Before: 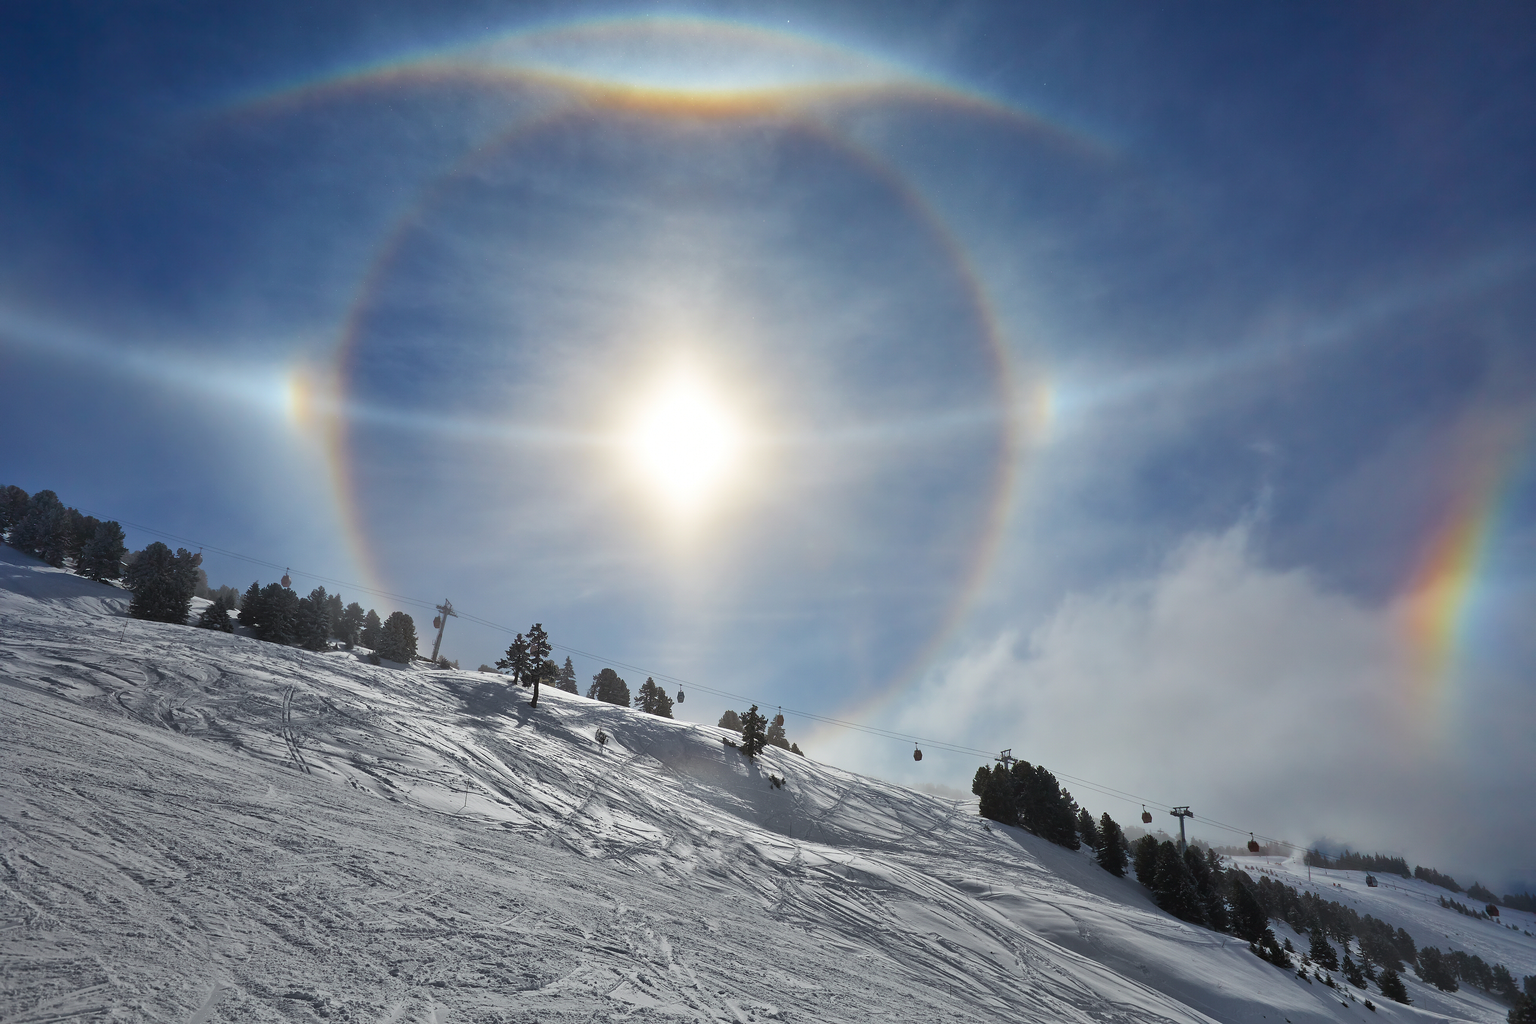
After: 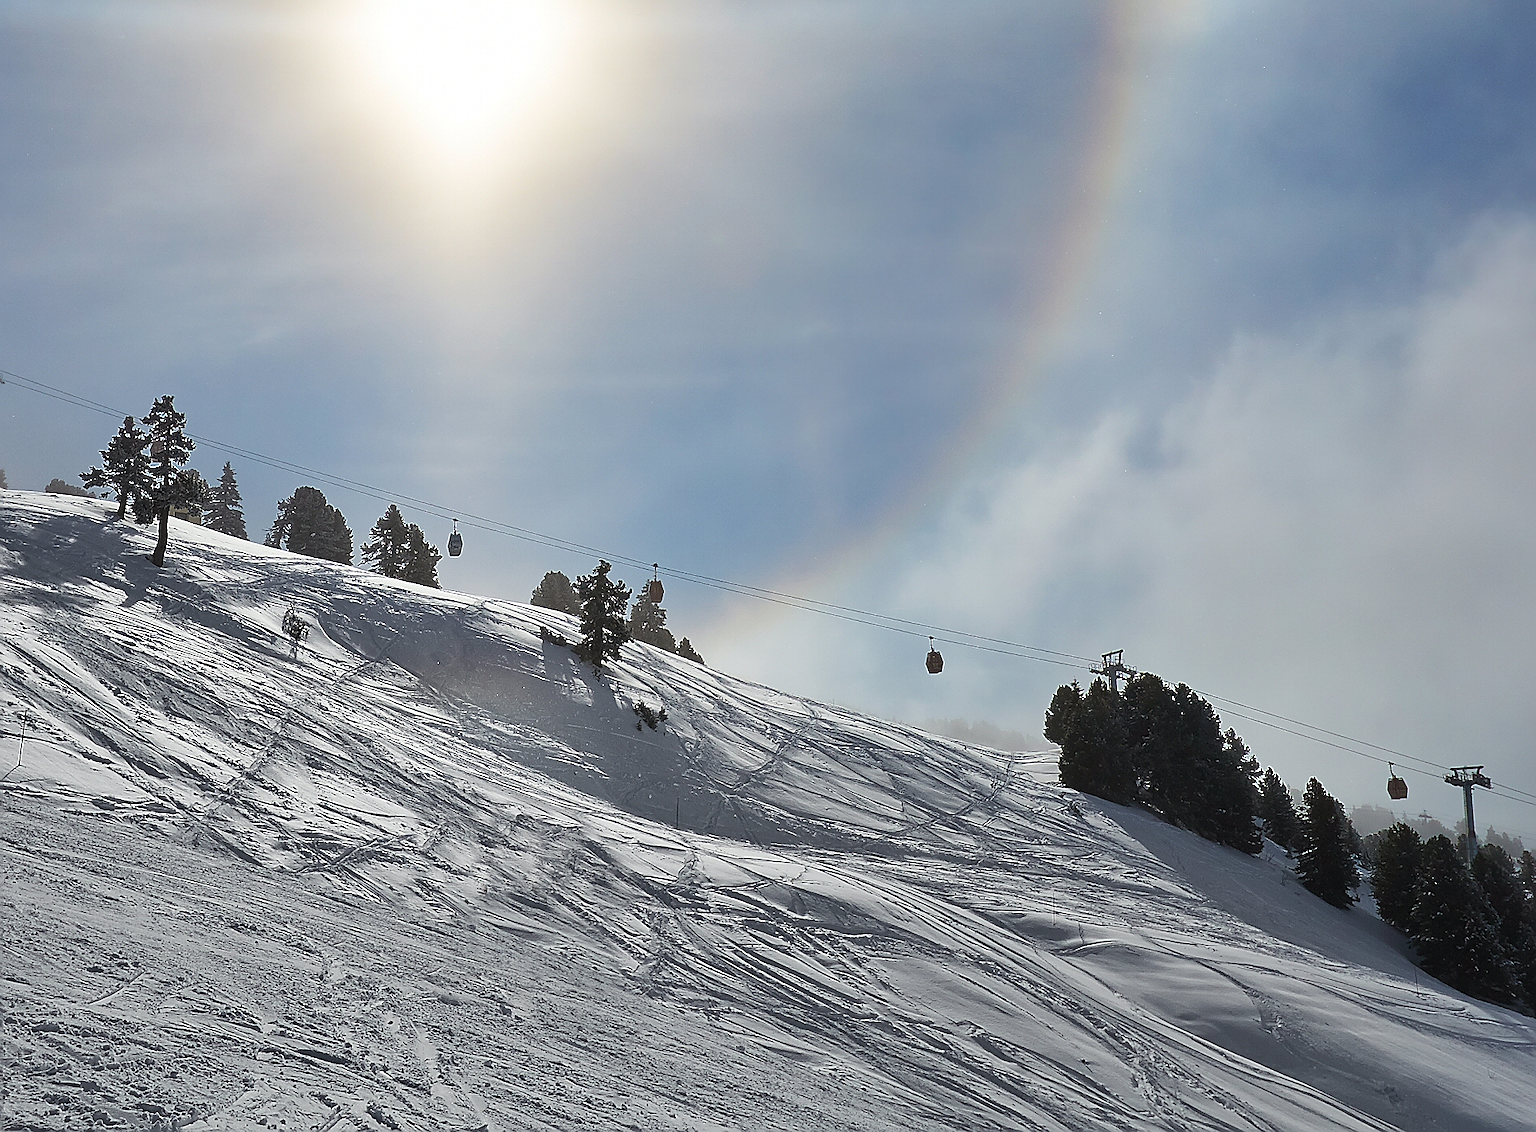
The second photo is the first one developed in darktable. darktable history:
sharpen: radius 1.4, amount 1.25, threshold 0.7
crop: left 29.672%, top 41.786%, right 20.851%, bottom 3.487%
